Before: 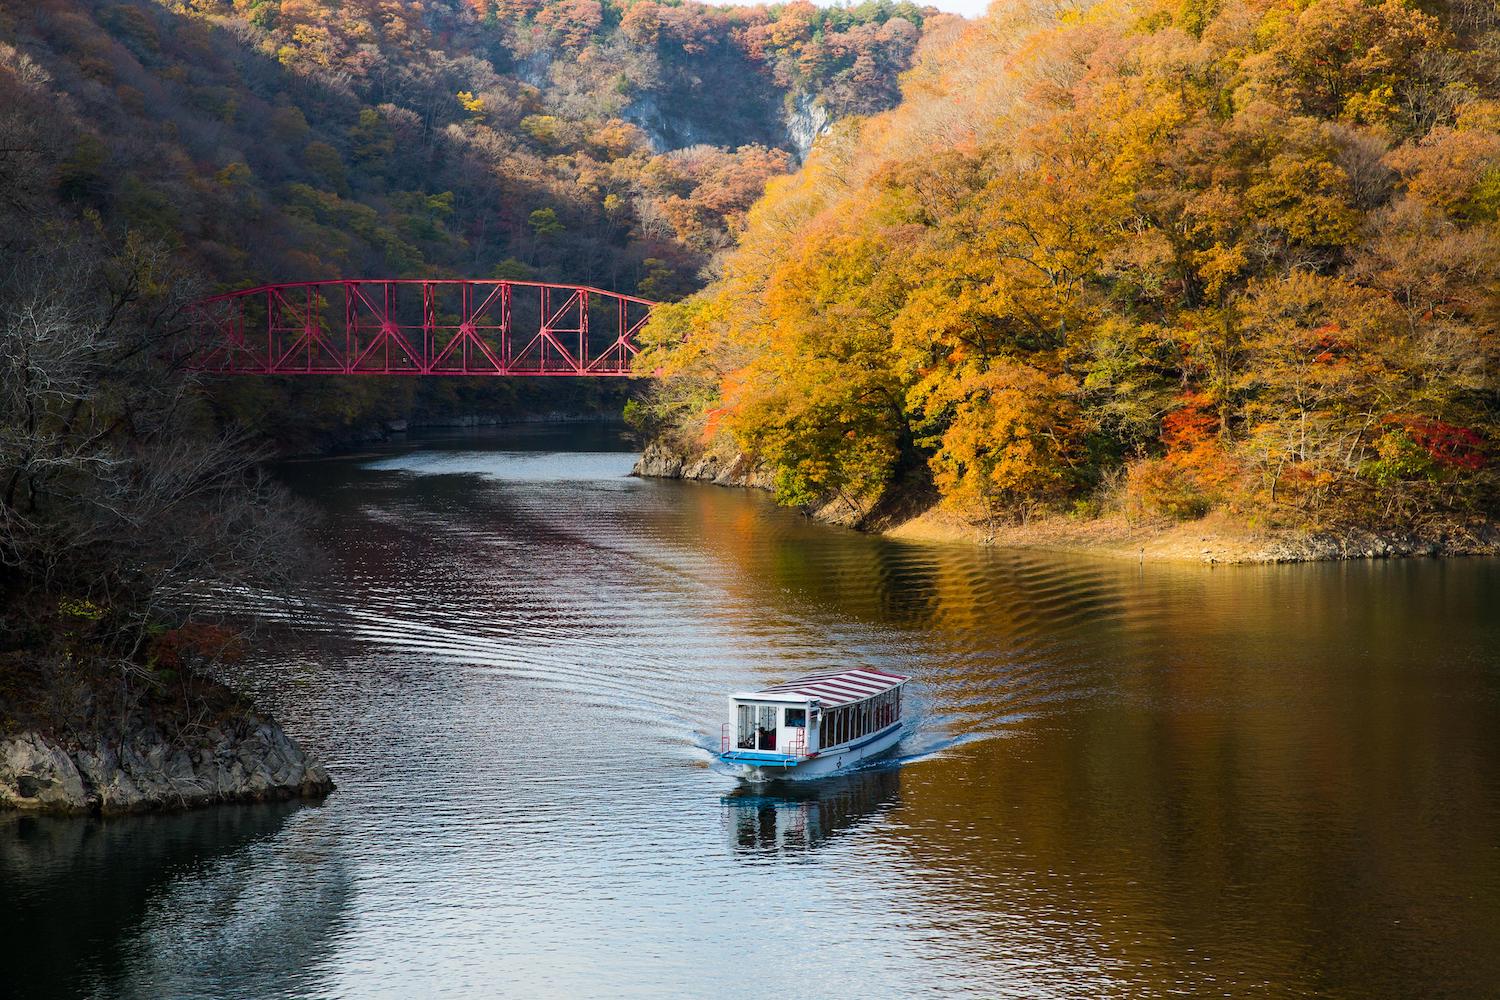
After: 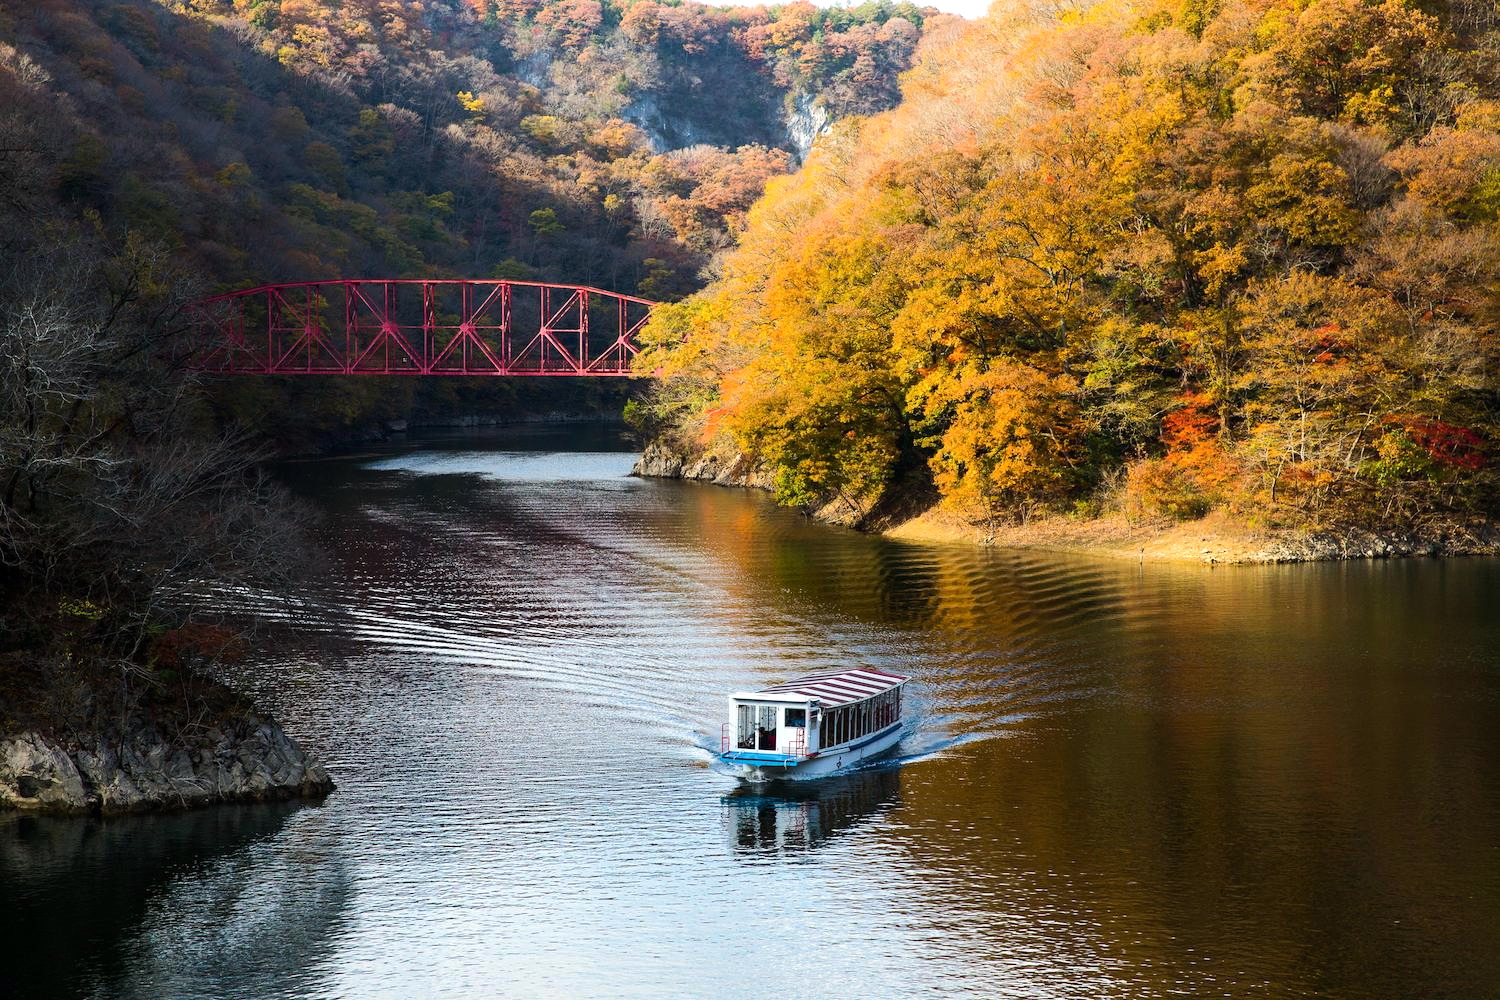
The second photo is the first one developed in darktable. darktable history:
tone equalizer: -8 EV -0.423 EV, -7 EV -0.414 EV, -6 EV -0.295 EV, -5 EV -0.219 EV, -3 EV 0.255 EV, -2 EV 0.312 EV, -1 EV 0.37 EV, +0 EV 0.446 EV, edges refinement/feathering 500, mask exposure compensation -1.57 EV, preserve details no
